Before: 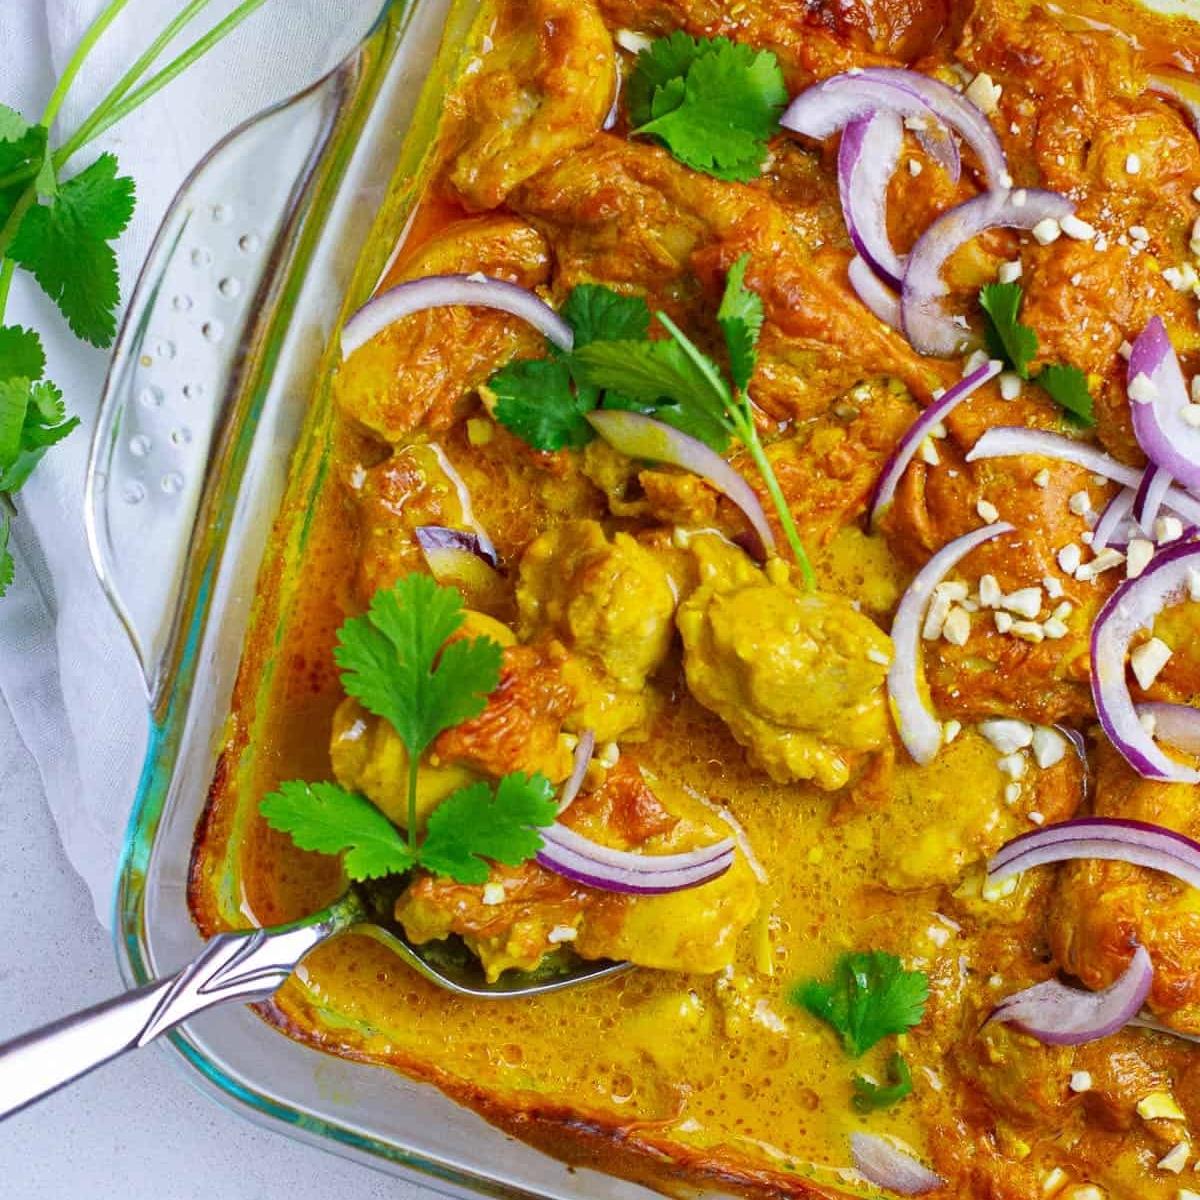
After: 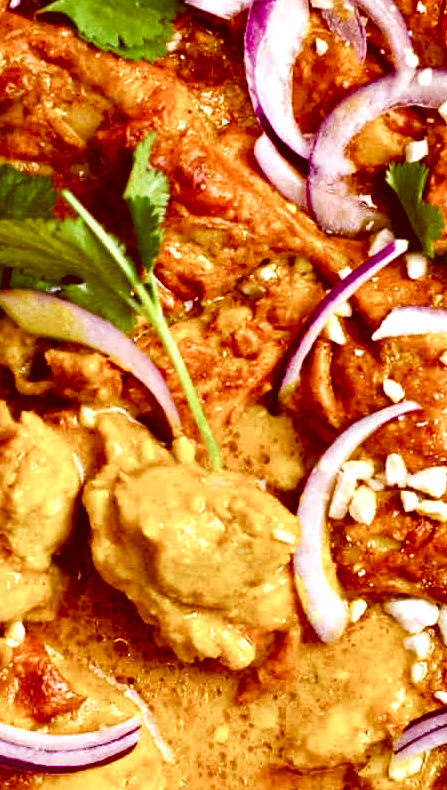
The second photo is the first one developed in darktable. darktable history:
contrast brightness saturation: contrast 0.073
color correction: highlights a* 9.43, highlights b* 8.48, shadows a* 39.72, shadows b* 39.77, saturation 0.786
crop and rotate: left 49.546%, top 10.141%, right 13.169%, bottom 23.953%
exposure: black level correction 0.01, exposure 0.017 EV, compensate exposure bias true, compensate highlight preservation false
contrast equalizer: octaves 7, y [[0.528, 0.548, 0.563, 0.562, 0.546, 0.526], [0.55 ×6], [0 ×6], [0 ×6], [0 ×6]]
color balance rgb: shadows lift › luminance -21.742%, shadows lift › chroma 8.792%, shadows lift › hue 284.83°, perceptual saturation grading › global saturation 20%, perceptual saturation grading › highlights -50.436%, perceptual saturation grading › shadows 30.278%, perceptual brilliance grading › highlights 8.34%, perceptual brilliance grading › mid-tones 3.802%, perceptual brilliance grading › shadows 1.988%, global vibrance 20%
